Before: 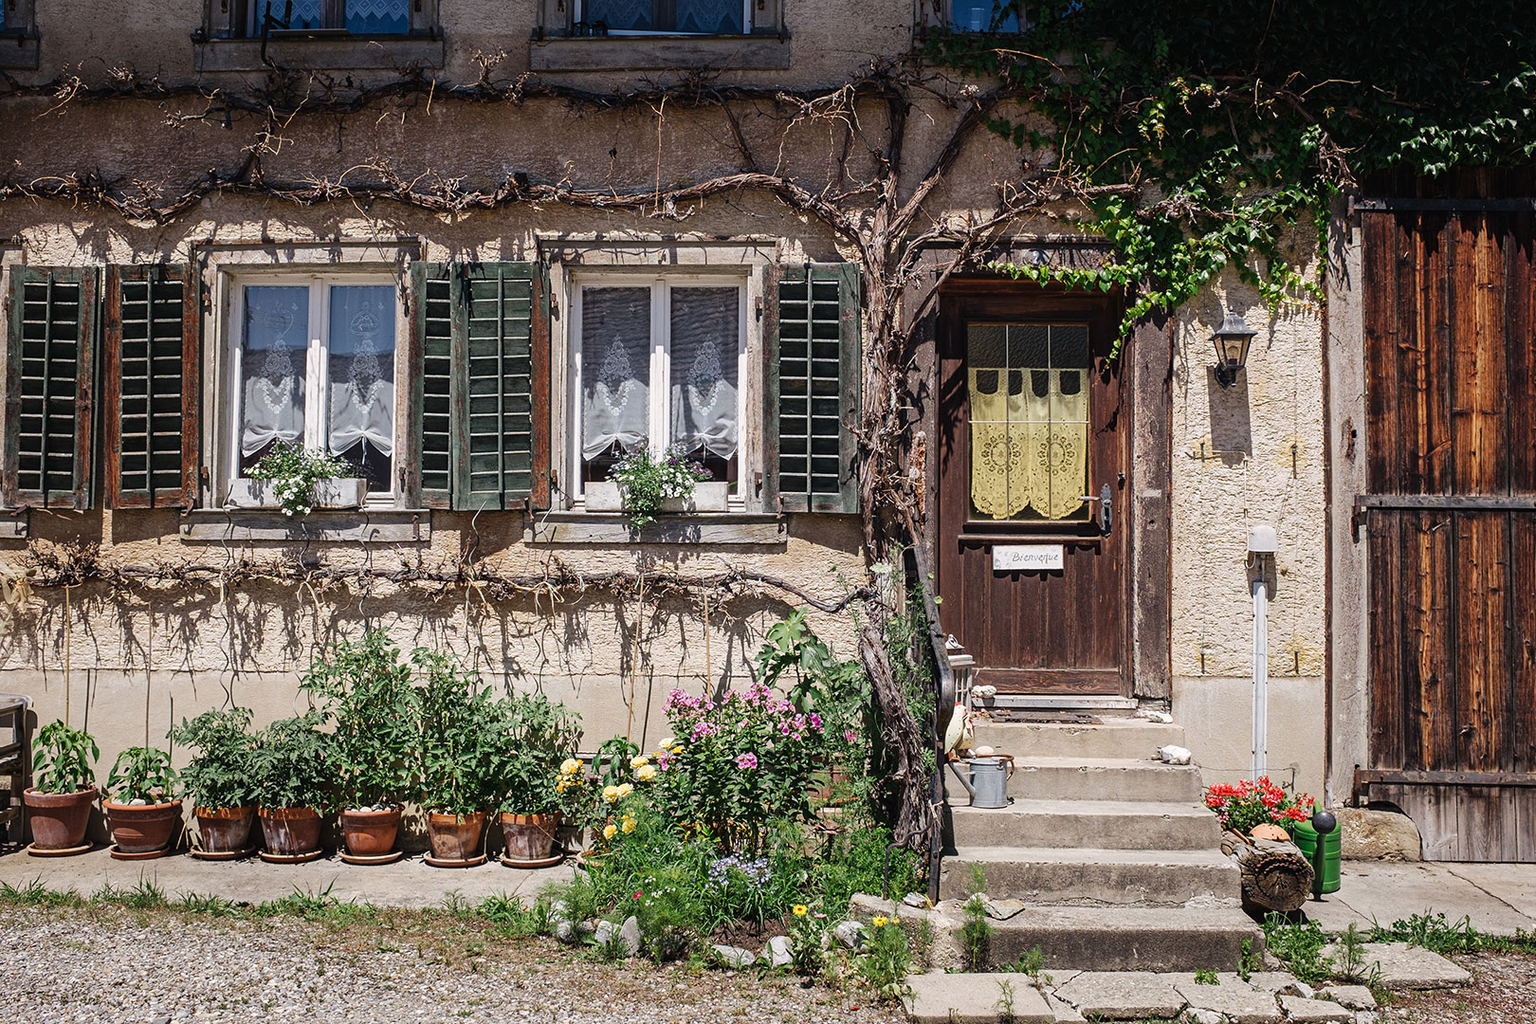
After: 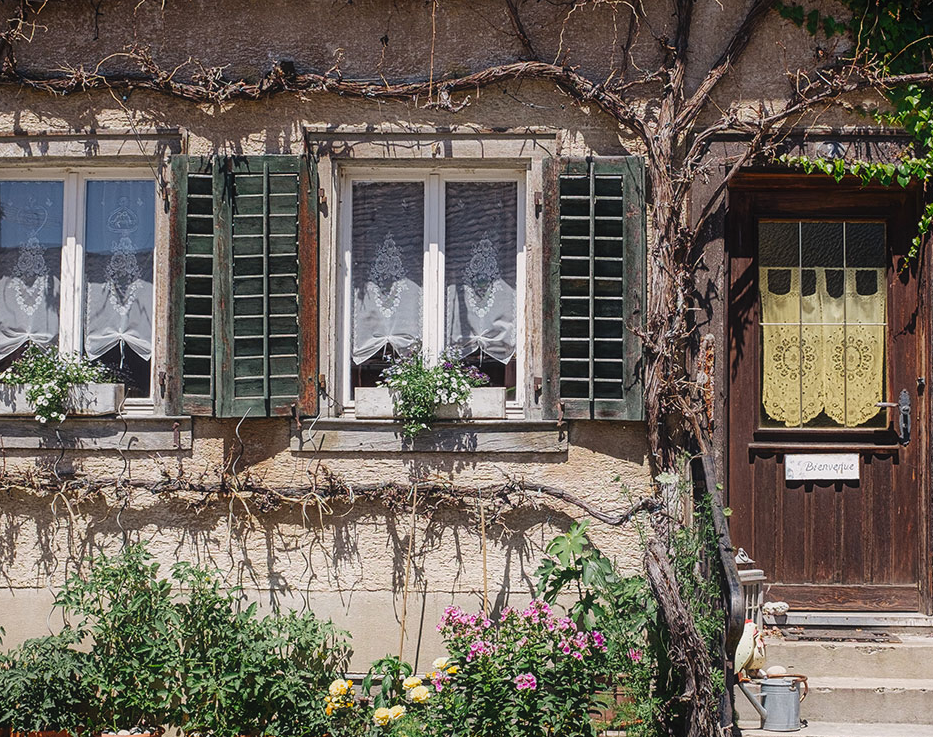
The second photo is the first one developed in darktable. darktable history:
contrast equalizer: octaves 7, y [[0.5, 0.486, 0.447, 0.446, 0.489, 0.5], [0.5 ×6], [0.5 ×6], [0 ×6], [0 ×6]]
crop: left 16.193%, top 11.253%, right 26.164%, bottom 20.435%
